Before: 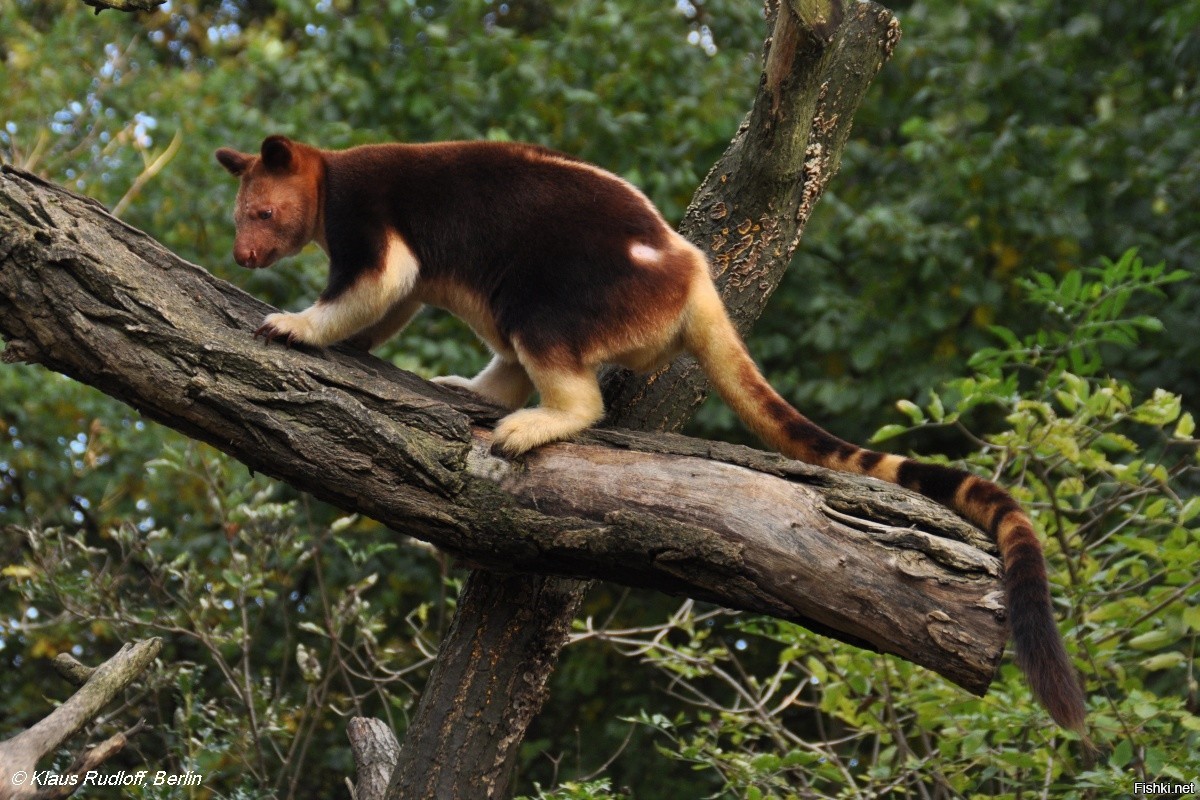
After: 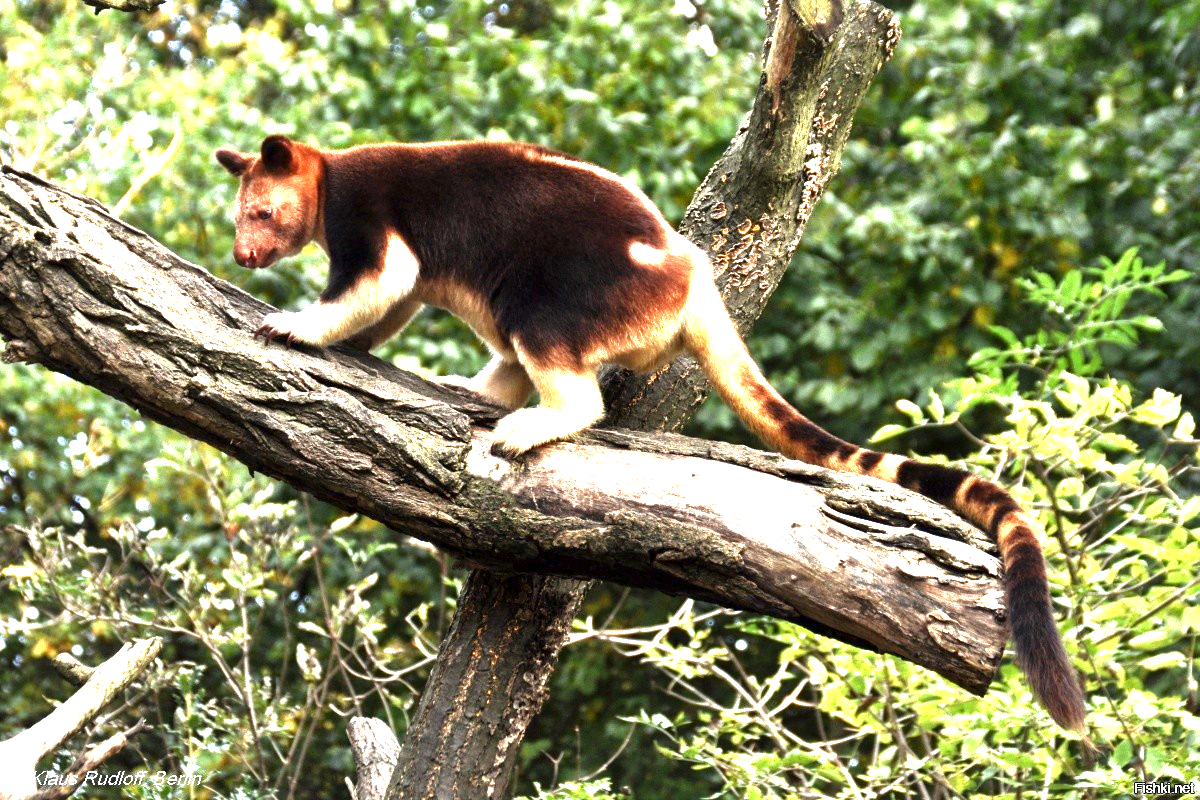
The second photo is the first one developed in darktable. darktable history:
contrast brightness saturation: brightness -0.2, saturation 0.08
color correction: saturation 0.85
local contrast: mode bilateral grid, contrast 20, coarseness 50, detail 141%, midtone range 0.2
exposure: black level correction 0.001, exposure 2.607 EV, compensate exposure bias true, compensate highlight preservation false
white balance: emerald 1
